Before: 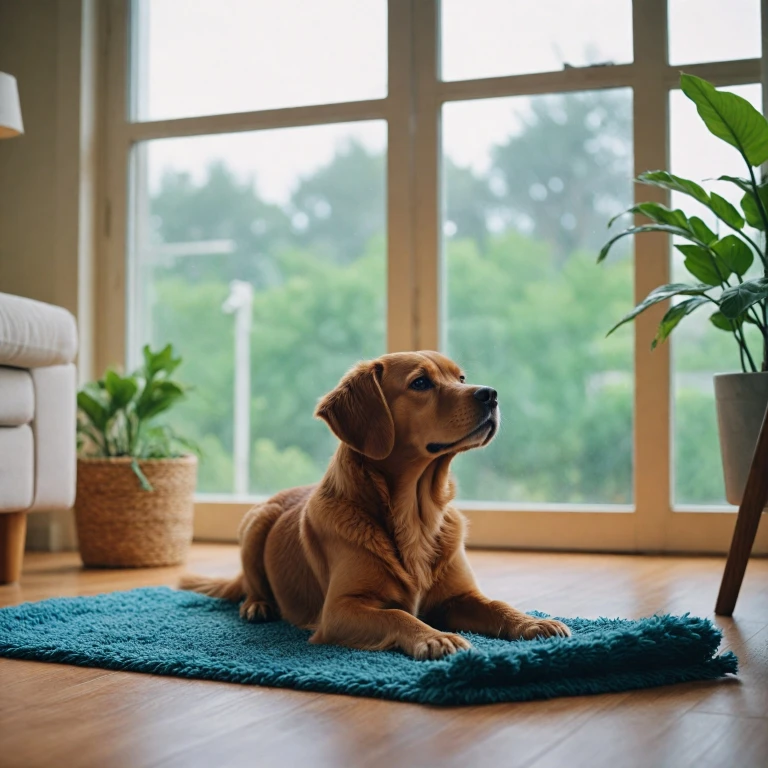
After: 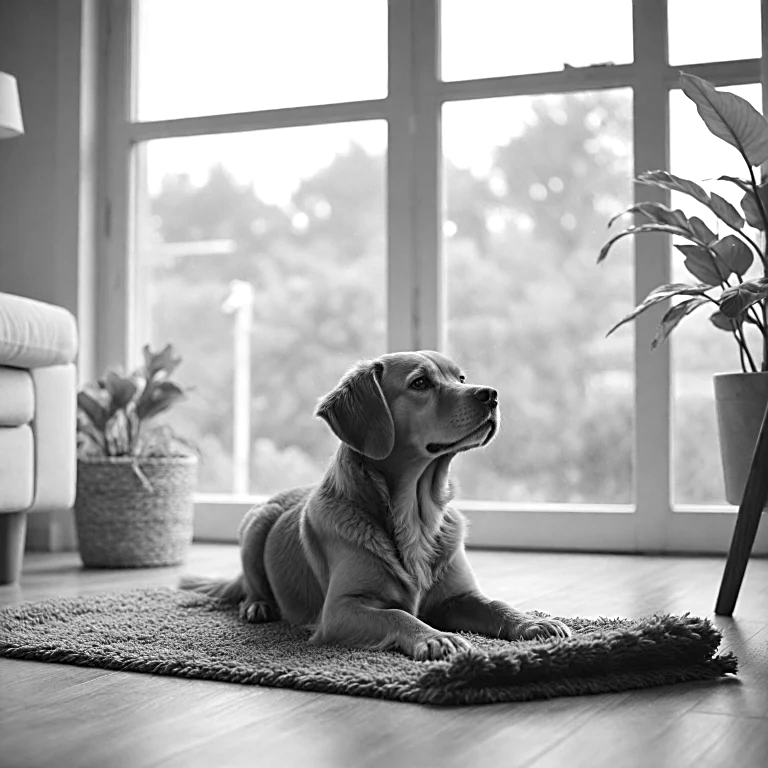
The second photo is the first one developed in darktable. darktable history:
sharpen: on, module defaults
color correction: highlights a* 9.03, highlights b* 8.71, shadows a* 40, shadows b* 40, saturation 0.8
monochrome: size 3.1
exposure: black level correction 0.001, exposure 0.5 EV, compensate exposure bias true, compensate highlight preservation false
